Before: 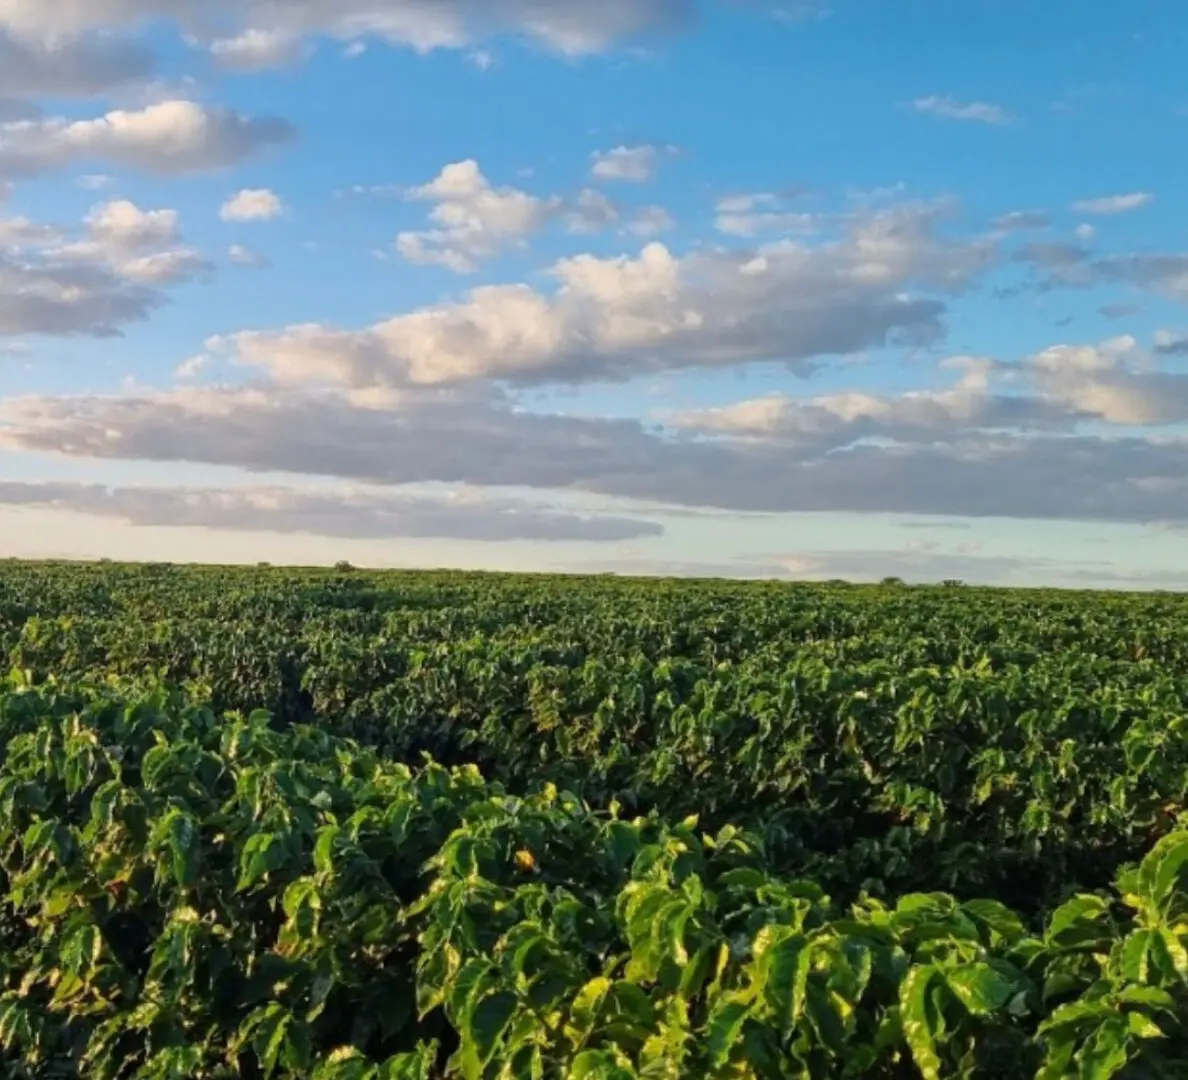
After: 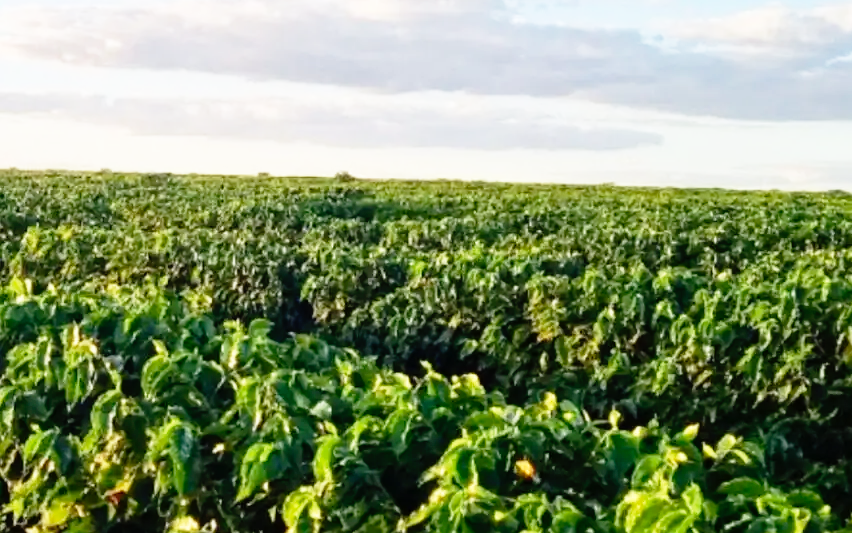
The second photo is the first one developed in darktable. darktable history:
base curve: curves: ch0 [(0, 0) (0.012, 0.01) (0.073, 0.168) (0.31, 0.711) (0.645, 0.957) (1, 1)], preserve colors none
crop: top 36.115%, right 28.26%, bottom 14.526%
